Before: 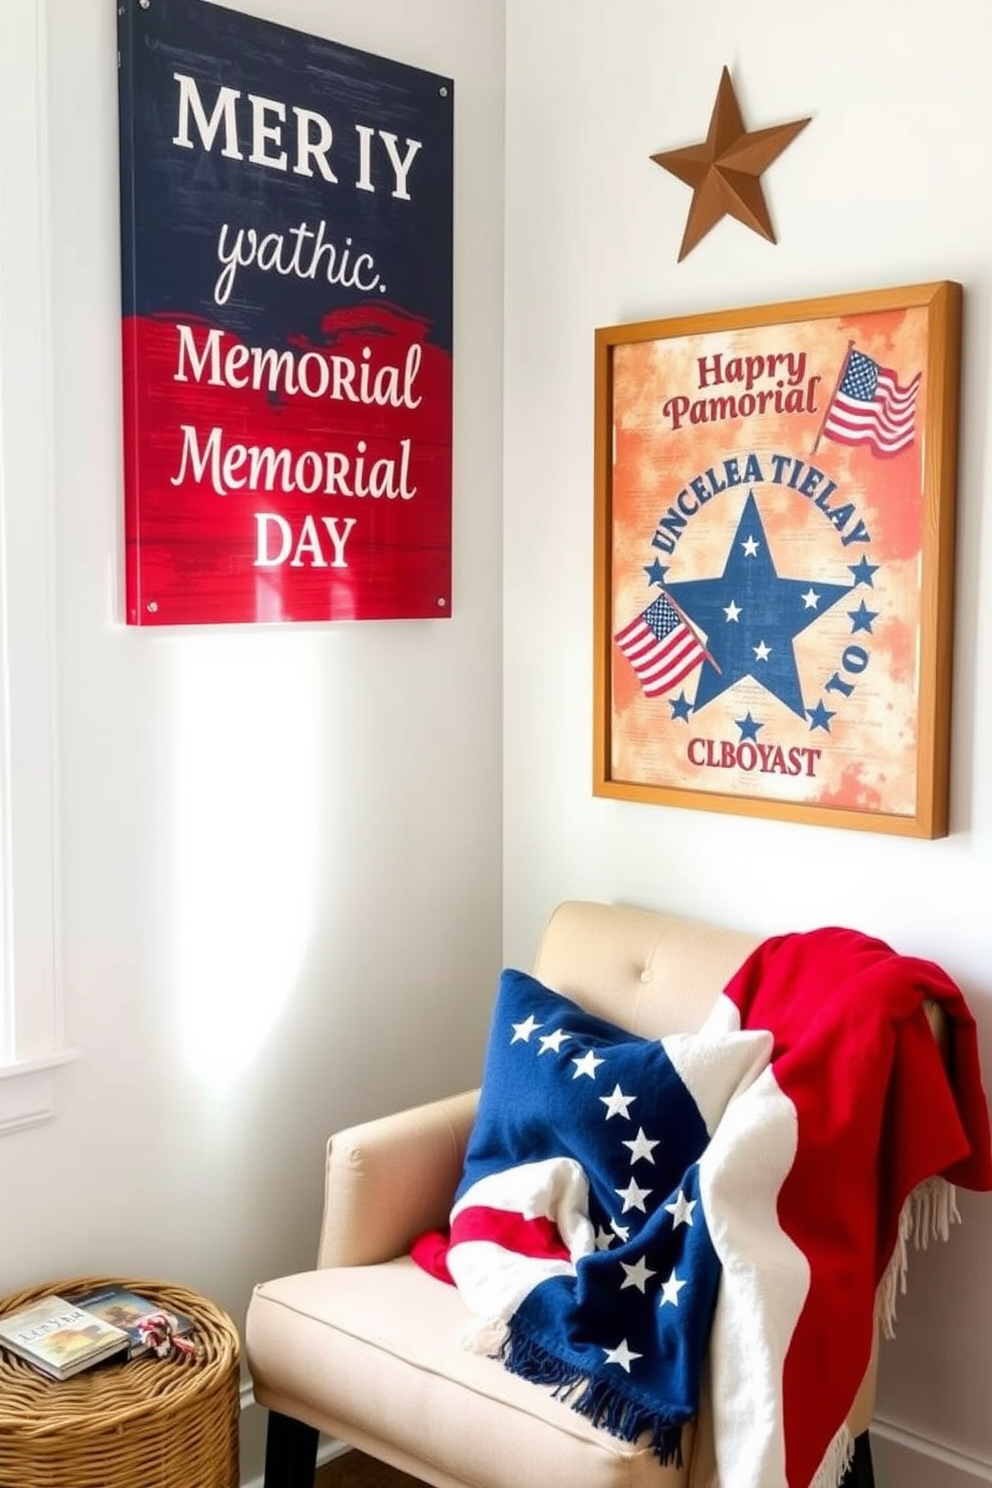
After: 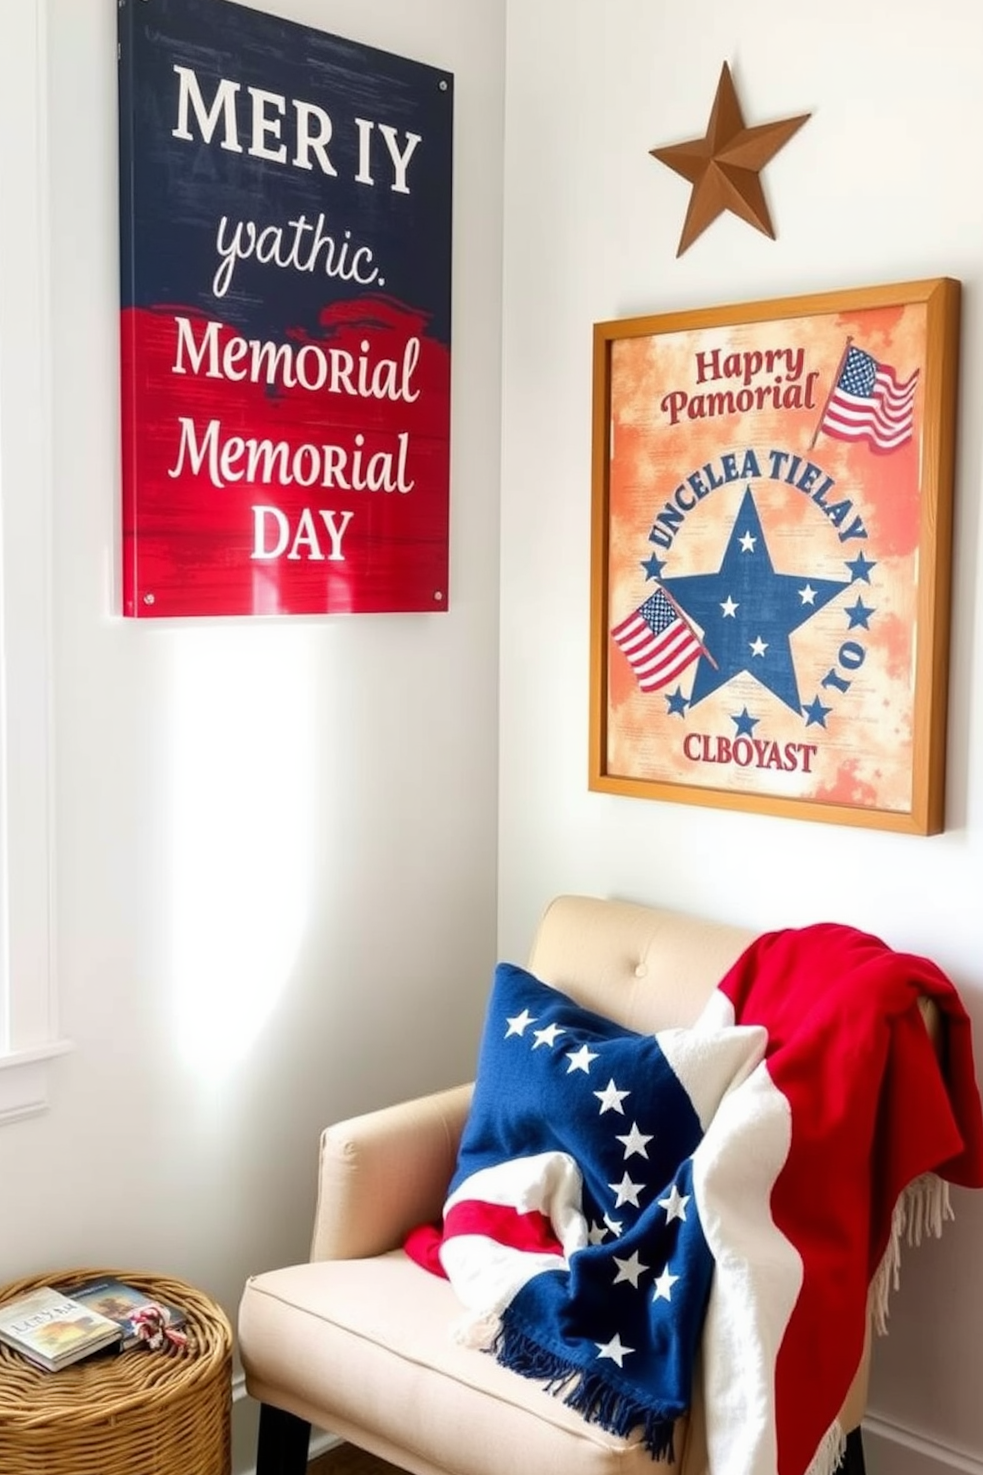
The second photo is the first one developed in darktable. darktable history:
crop and rotate: angle -0.335°
